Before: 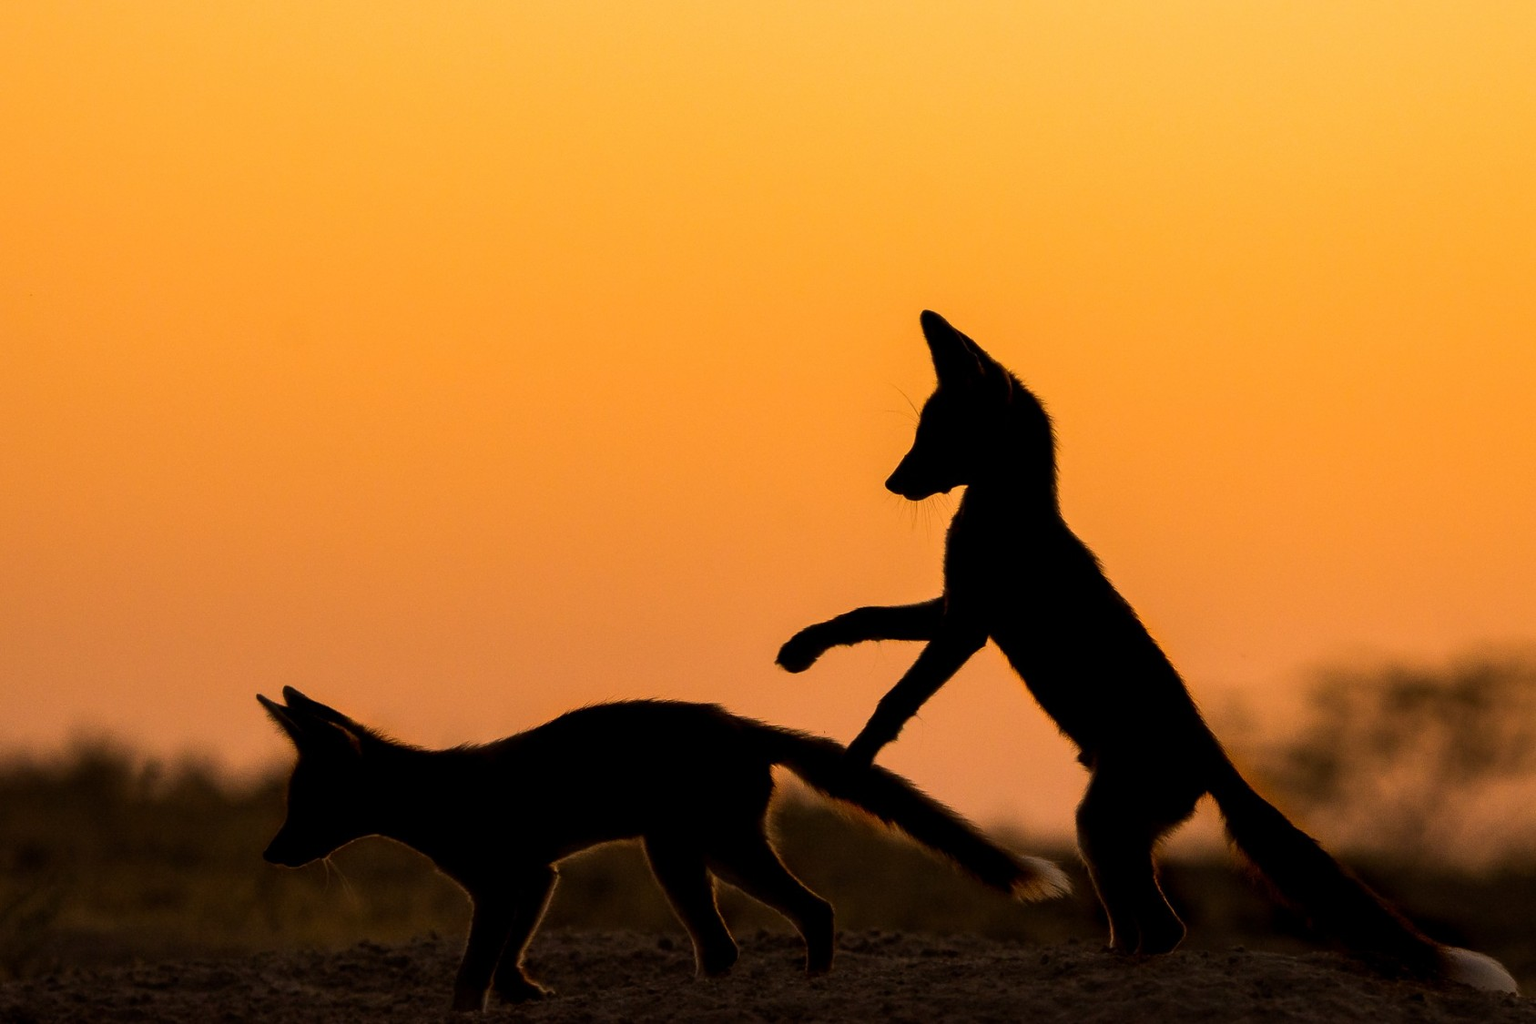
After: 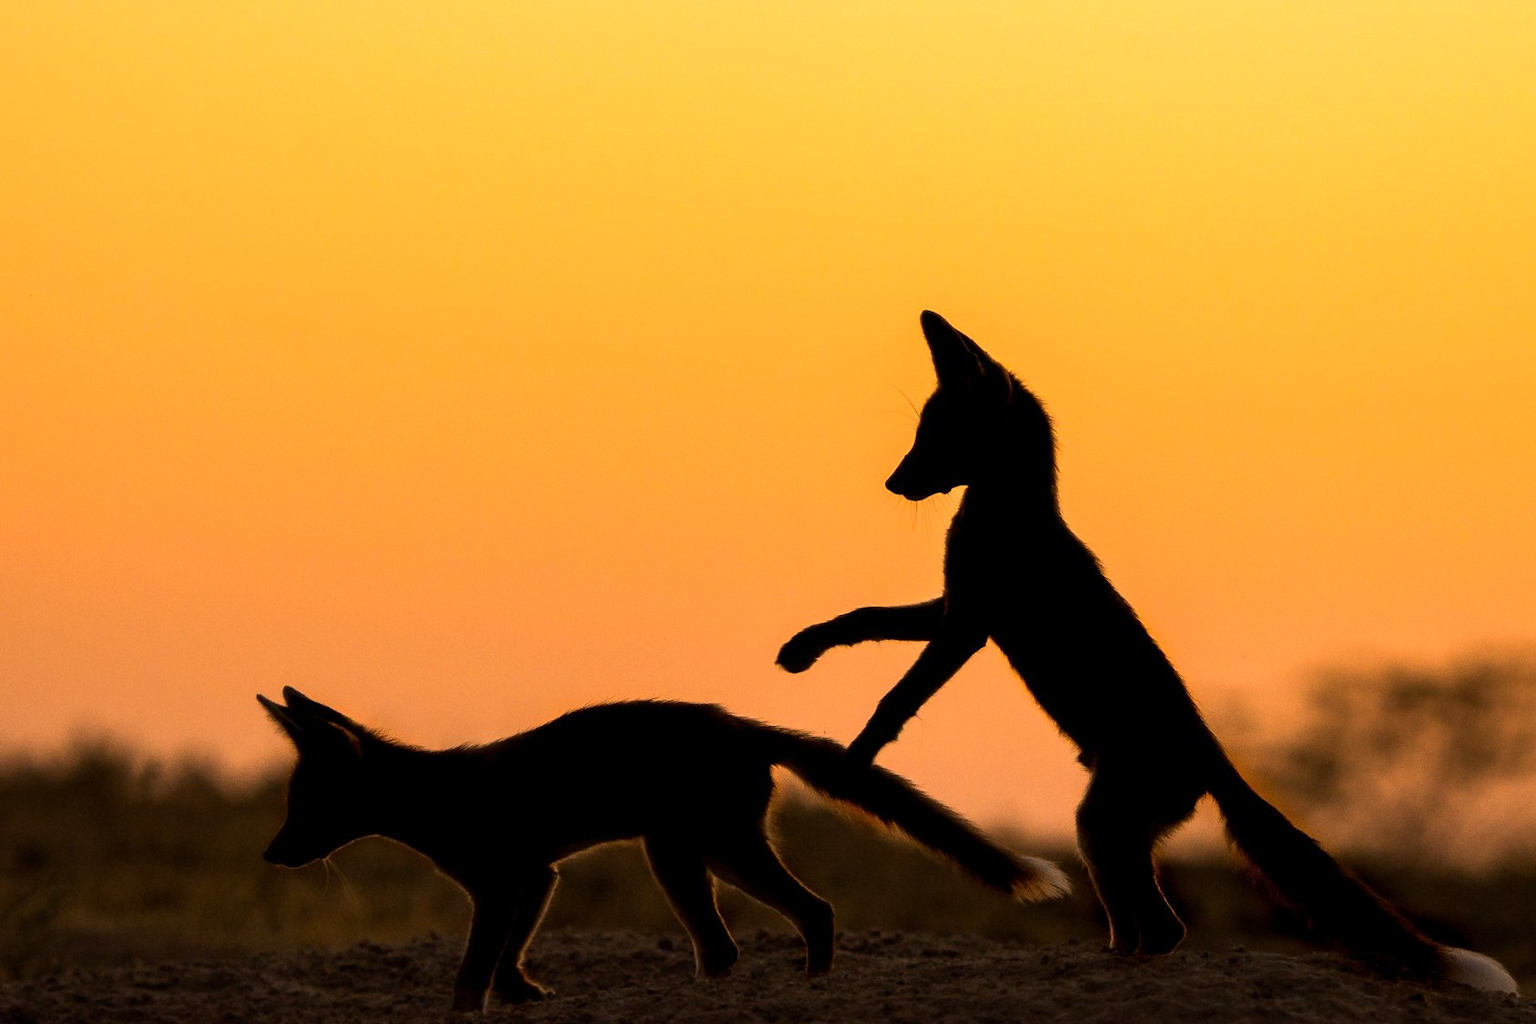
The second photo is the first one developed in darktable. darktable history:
exposure: exposure 0.372 EV, compensate highlight preservation false
